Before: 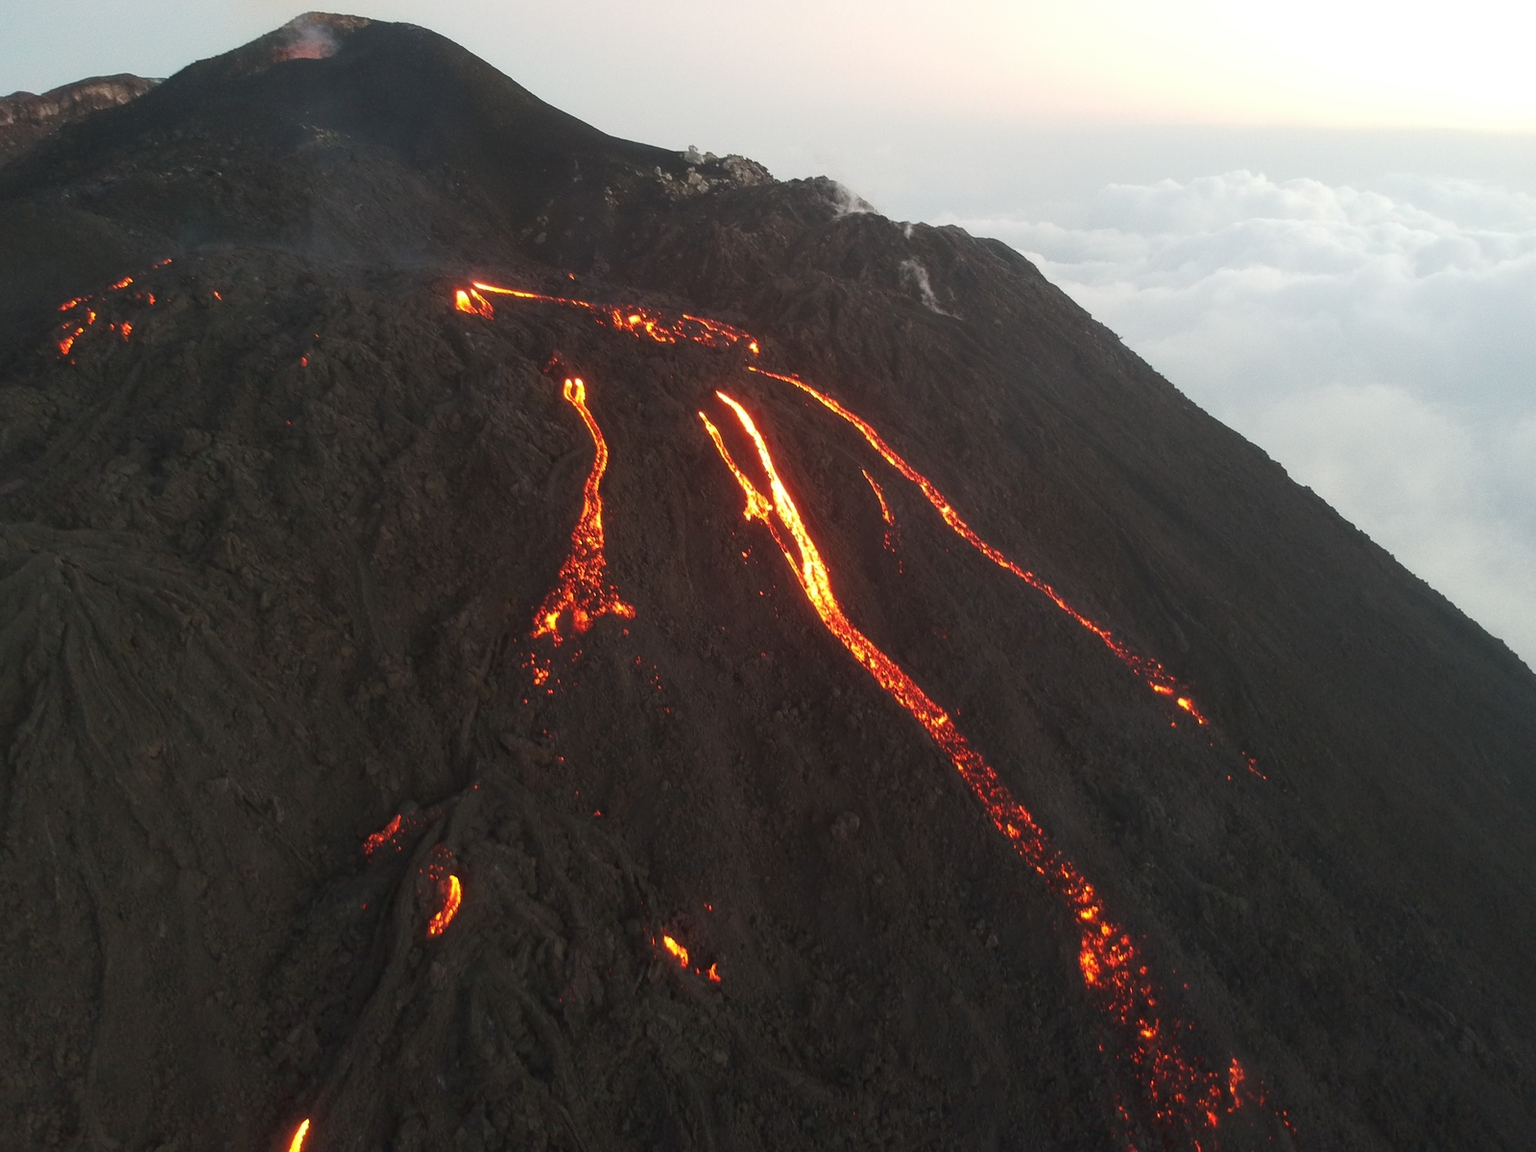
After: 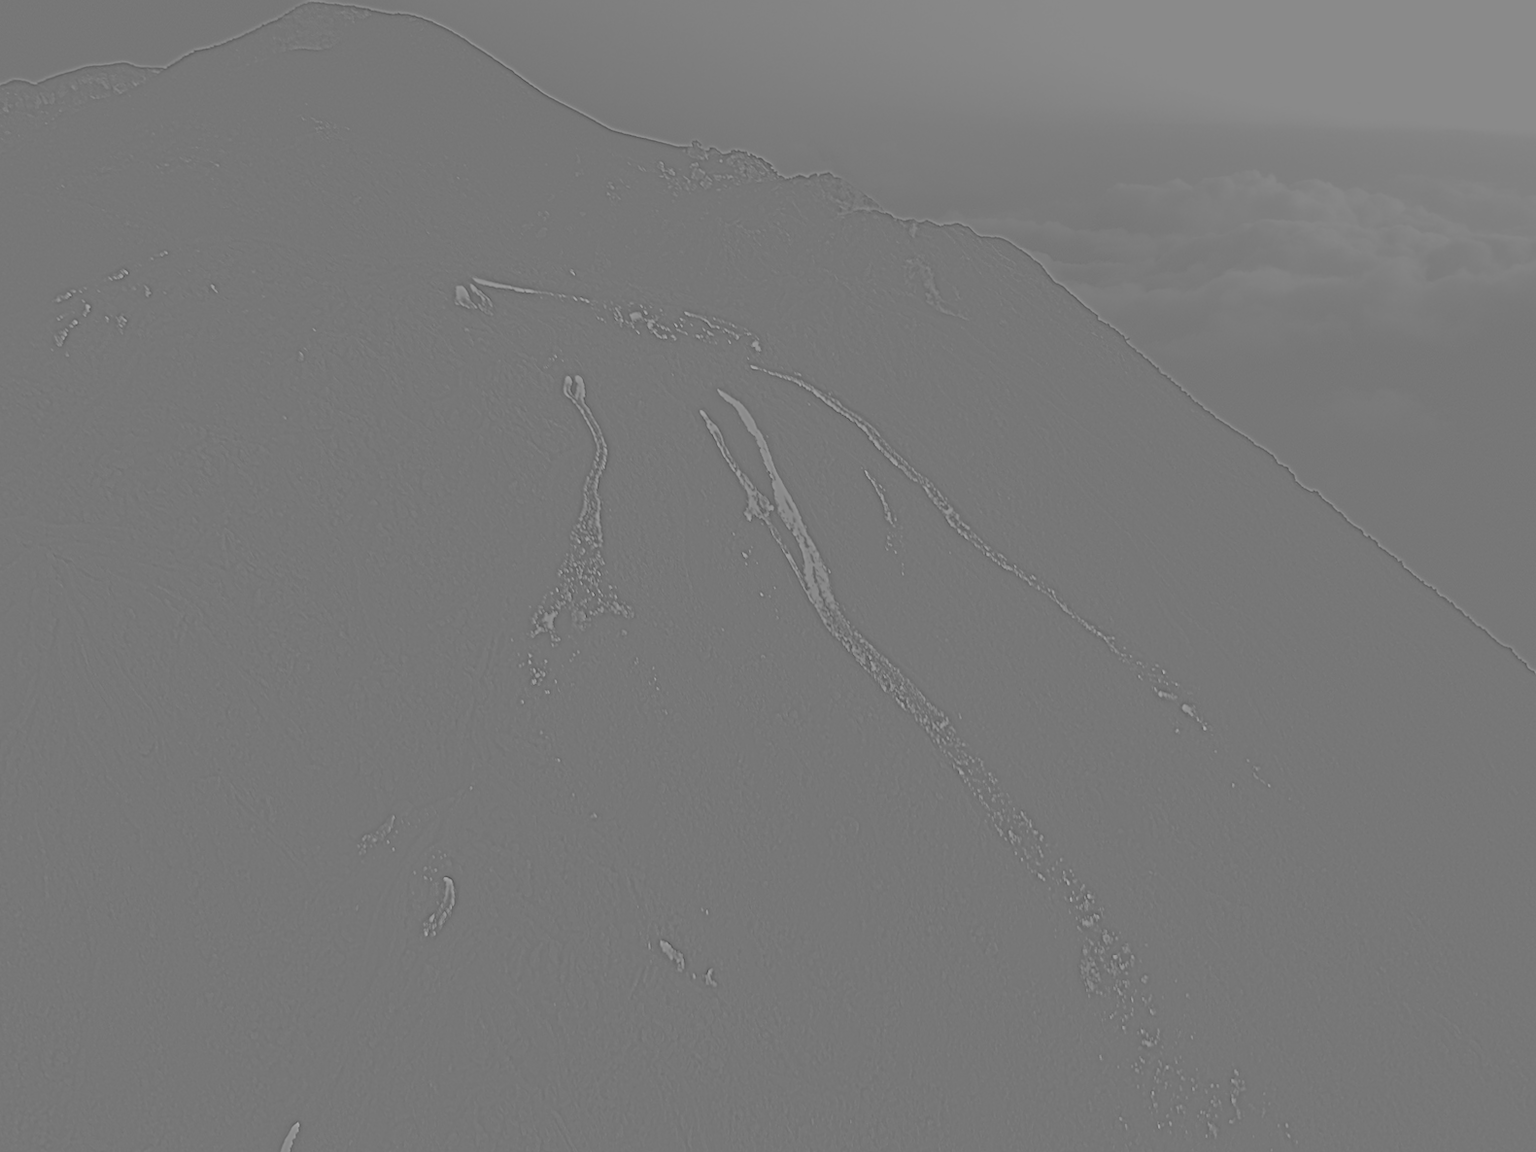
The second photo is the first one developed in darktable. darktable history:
exposure: black level correction 0, exposure 0.7 EV, compensate exposure bias true, compensate highlight preservation false
white balance: red 0.967, blue 1.119, emerald 0.756
crop and rotate: angle -0.5°
highpass: sharpness 9.84%, contrast boost 9.94%
